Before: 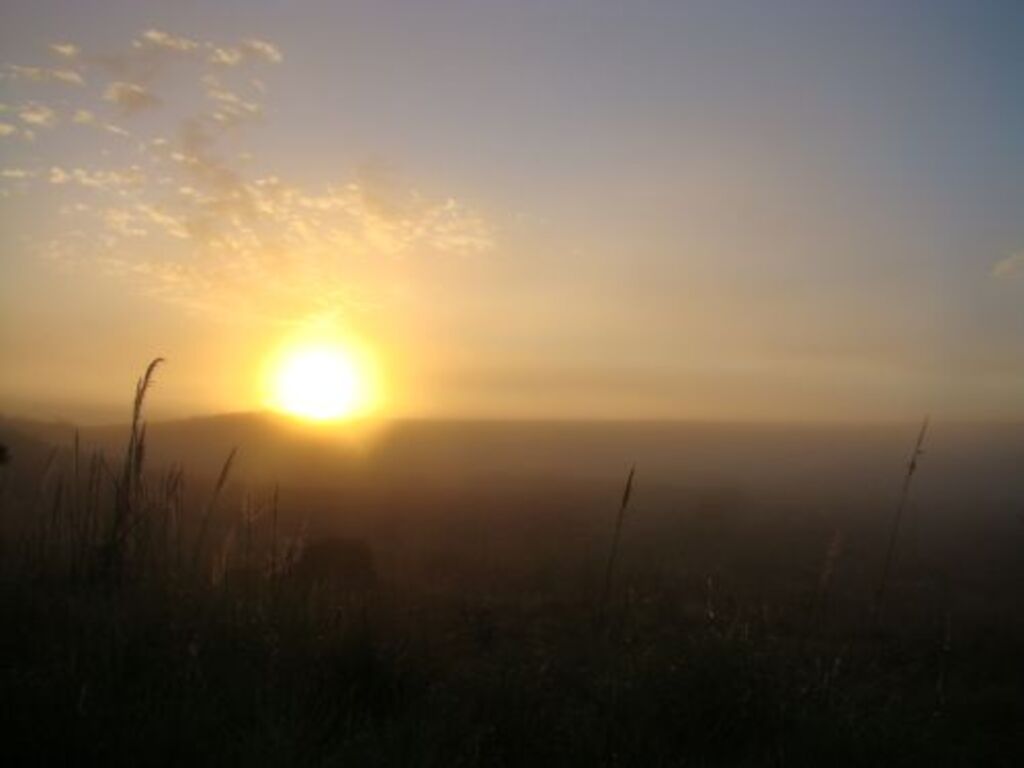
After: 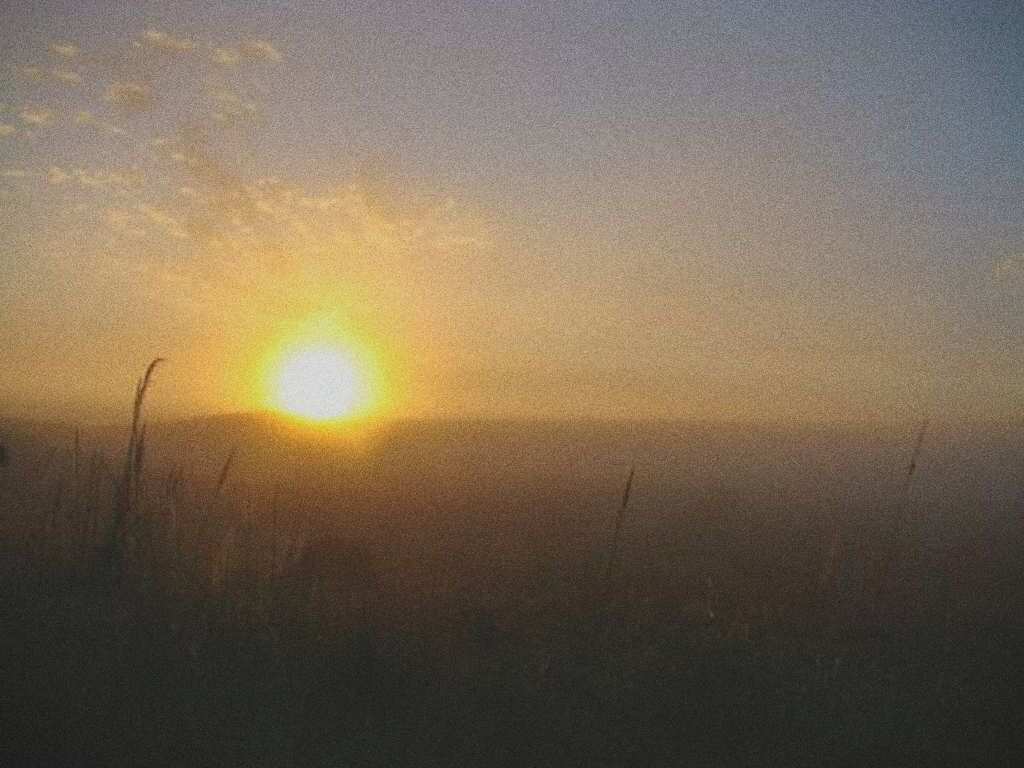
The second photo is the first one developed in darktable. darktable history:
grain: coarseness 0.09 ISO, strength 40%
sharpen: on, module defaults
vignetting: fall-off start 100%, fall-off radius 71%, brightness -0.434, saturation -0.2, width/height ratio 1.178, dithering 8-bit output, unbound false
contrast brightness saturation: contrast -0.28
